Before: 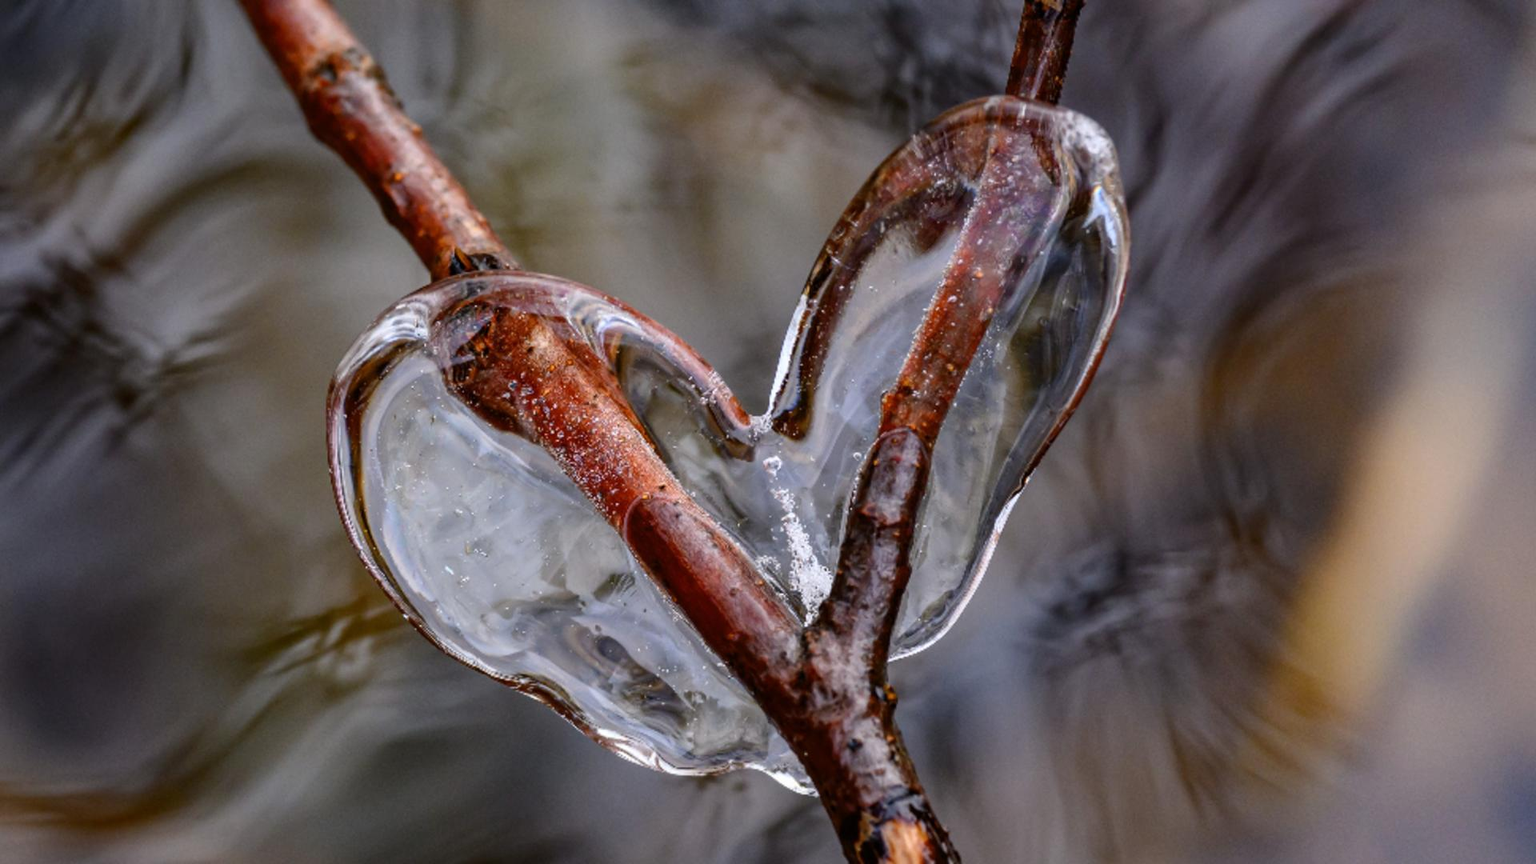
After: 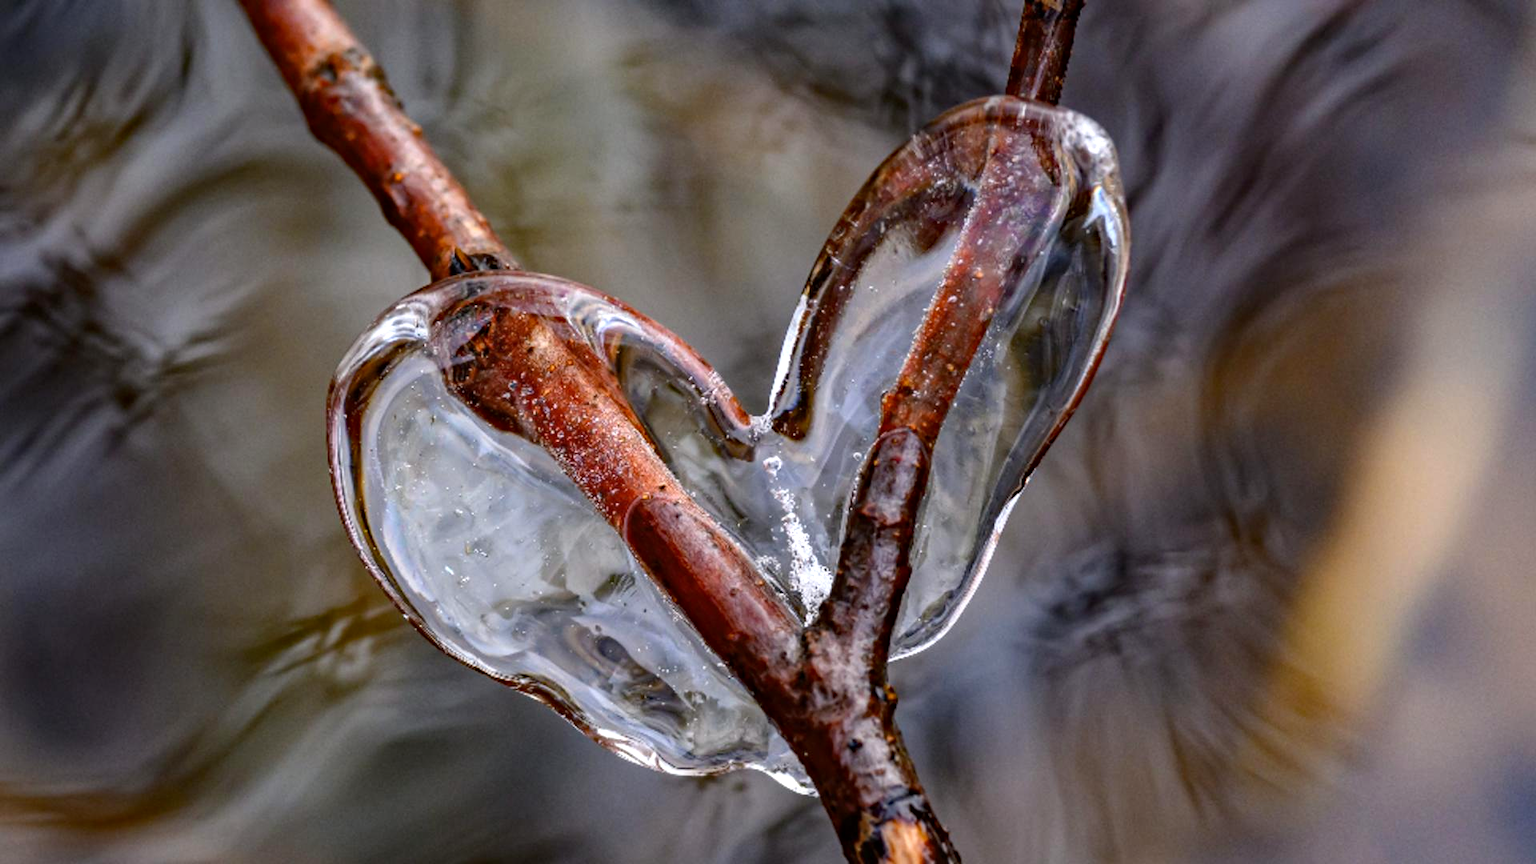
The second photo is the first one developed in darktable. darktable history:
exposure: exposure 0.207 EV, compensate highlight preservation false
haze removal: compatibility mode true, adaptive false
local contrast: mode bilateral grid, contrast 15, coarseness 35, detail 106%, midtone range 0.2
